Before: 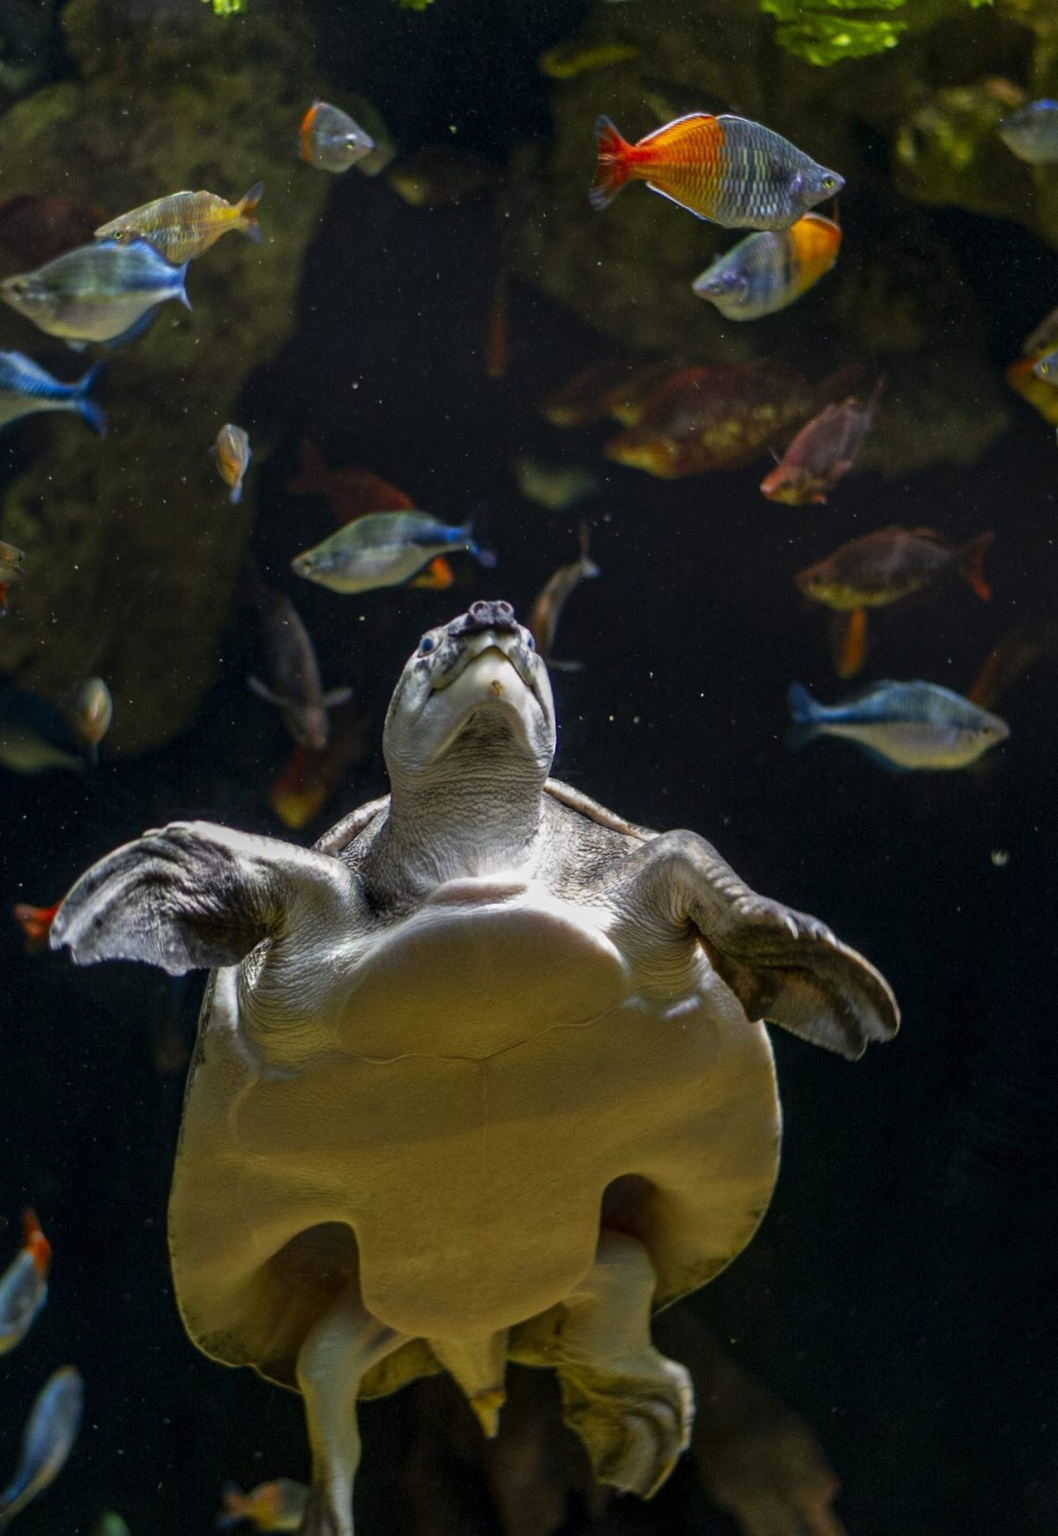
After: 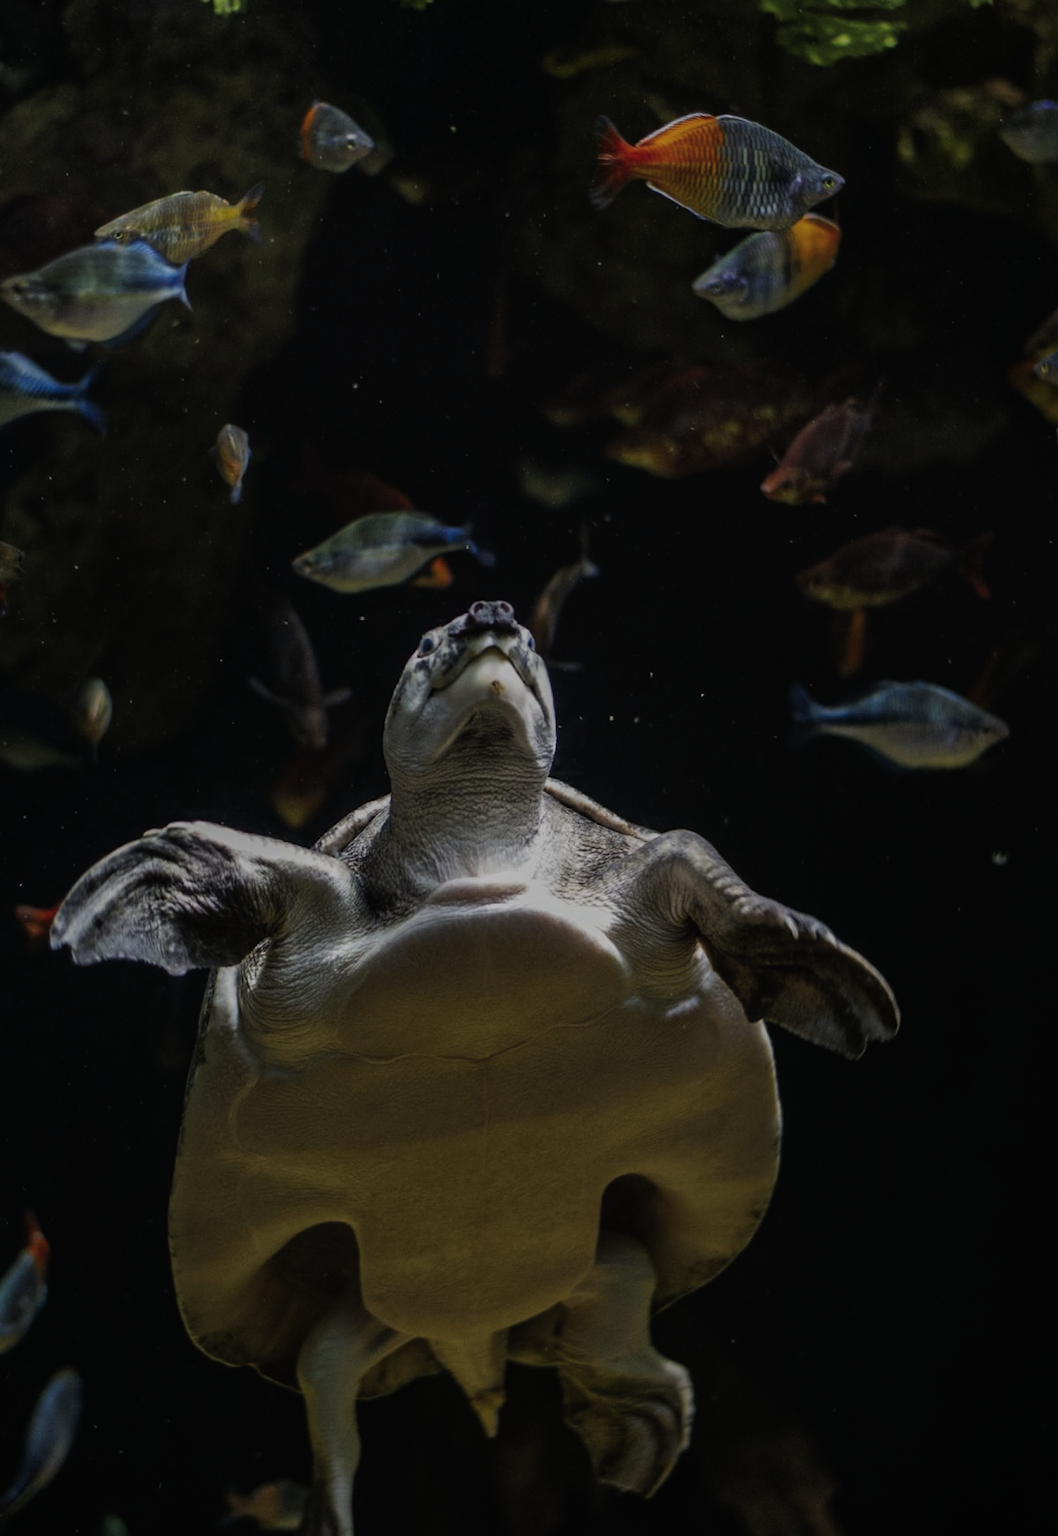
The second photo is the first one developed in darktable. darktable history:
tone equalizer: -8 EV -0.418 EV, -7 EV -0.399 EV, -6 EV -0.372 EV, -5 EV -0.253 EV, -3 EV 0.215 EV, -2 EV 0.33 EV, -1 EV 0.364 EV, +0 EV 0.407 EV, smoothing diameter 24.99%, edges refinement/feathering 10.21, preserve details guided filter
vignetting: fall-off start 92.72%
exposure: black level correction -0.016, exposure -1.117 EV, compensate highlight preservation false
filmic rgb: black relative exposure -7.65 EV, white relative exposure 3.99 EV, hardness 4.02, contrast 1.096, highlights saturation mix -29.7%
